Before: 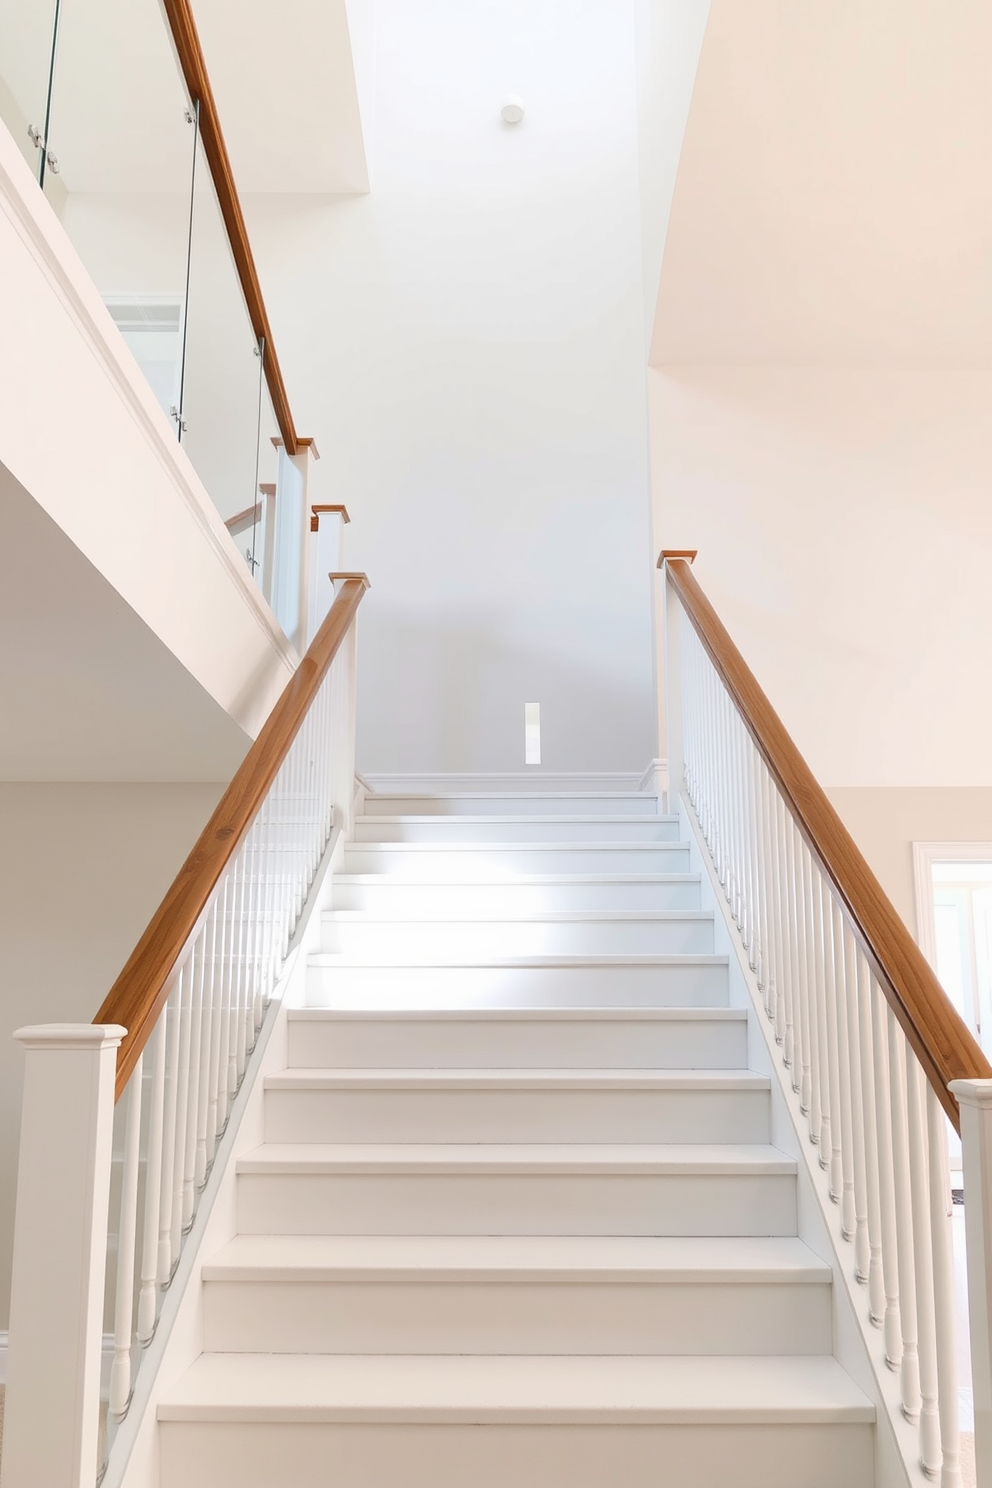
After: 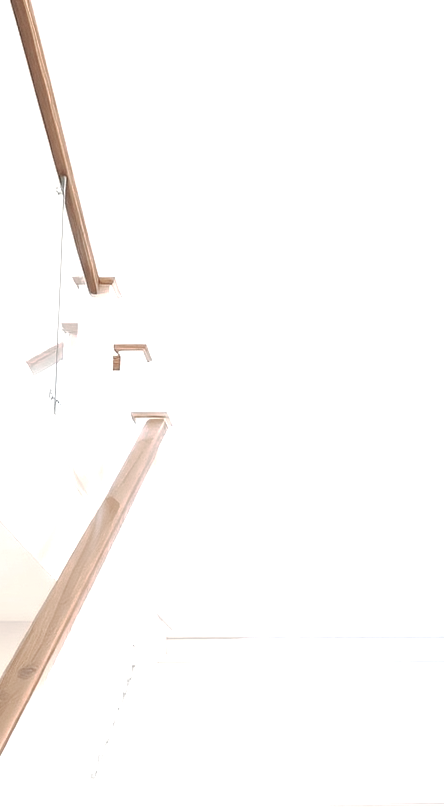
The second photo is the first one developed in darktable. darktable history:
crop: left 19.968%, top 10.867%, right 35.269%, bottom 34.668%
color zones: curves: ch0 [(0, 0.6) (0.129, 0.508) (0.193, 0.483) (0.429, 0.5) (0.571, 0.5) (0.714, 0.5) (0.857, 0.5) (1, 0.6)]; ch1 [(0, 0.481) (0.112, 0.245) (0.213, 0.223) (0.429, 0.233) (0.571, 0.231) (0.683, 0.242) (0.857, 0.296) (1, 0.481)]
exposure: black level correction 0, exposure 1.28 EV, compensate highlight preservation false
contrast brightness saturation: contrast 0.049, brightness 0.063, saturation 0.01
base curve: curves: ch0 [(0, 0) (0.235, 0.266) (0.503, 0.496) (0.786, 0.72) (1, 1)], preserve colors none
